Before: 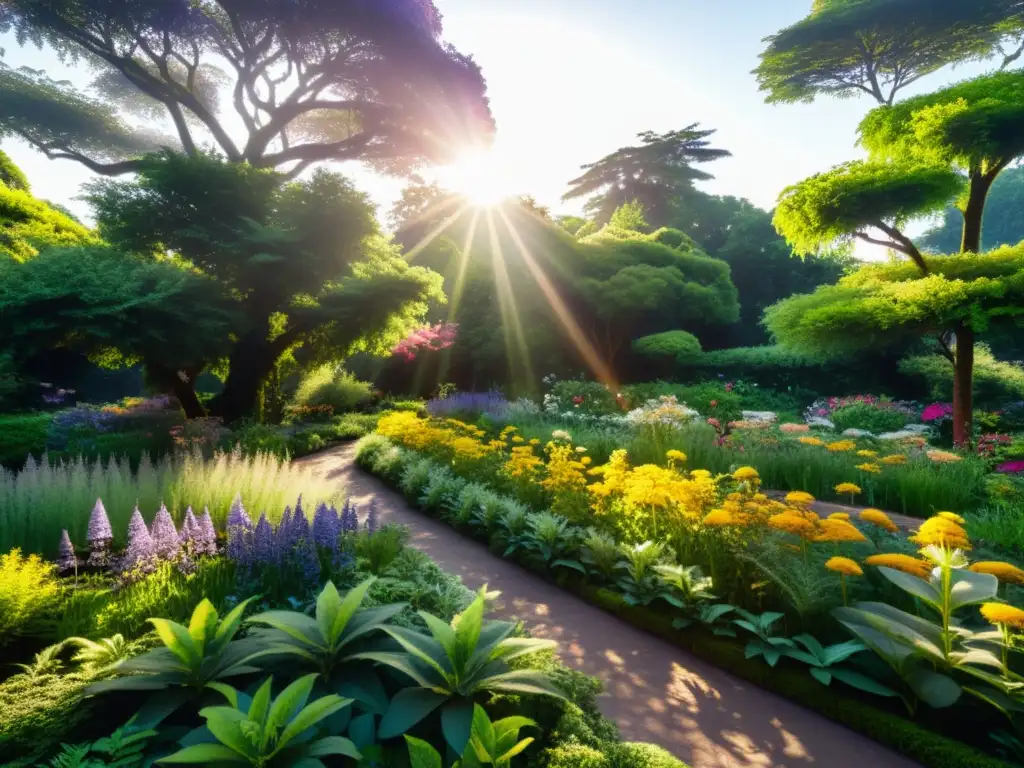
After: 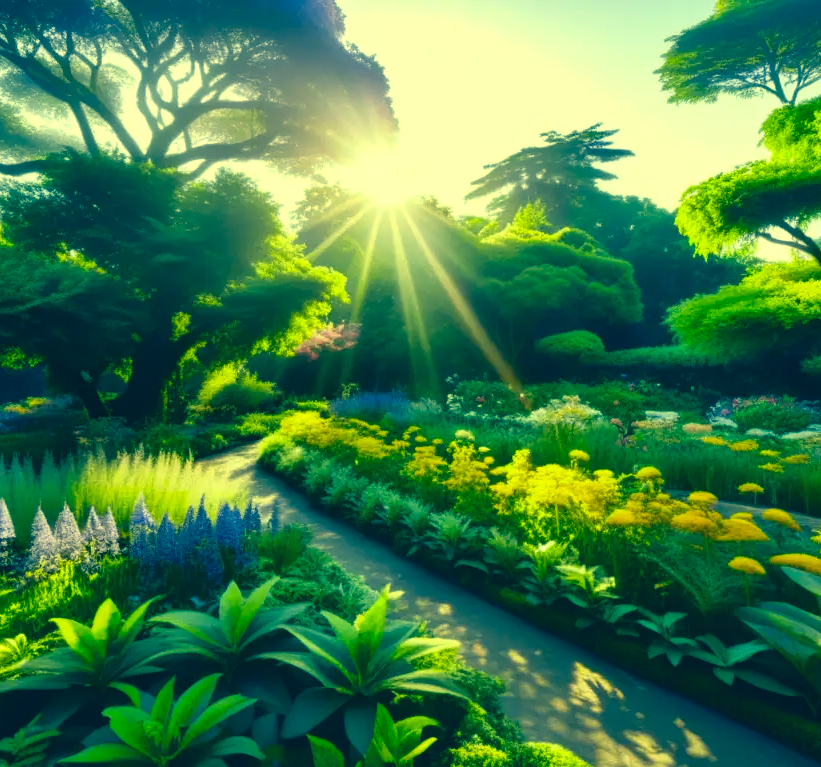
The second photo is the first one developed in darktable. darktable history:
color correction: highlights a* -15.7, highlights b* 39.79, shadows a* -39.98, shadows b* -25.51
exposure: black level correction 0.001, exposure 0.144 EV, compensate highlight preservation false
crop and rotate: left 9.52%, right 10.277%
local contrast: mode bilateral grid, contrast 15, coarseness 36, detail 106%, midtone range 0.2
